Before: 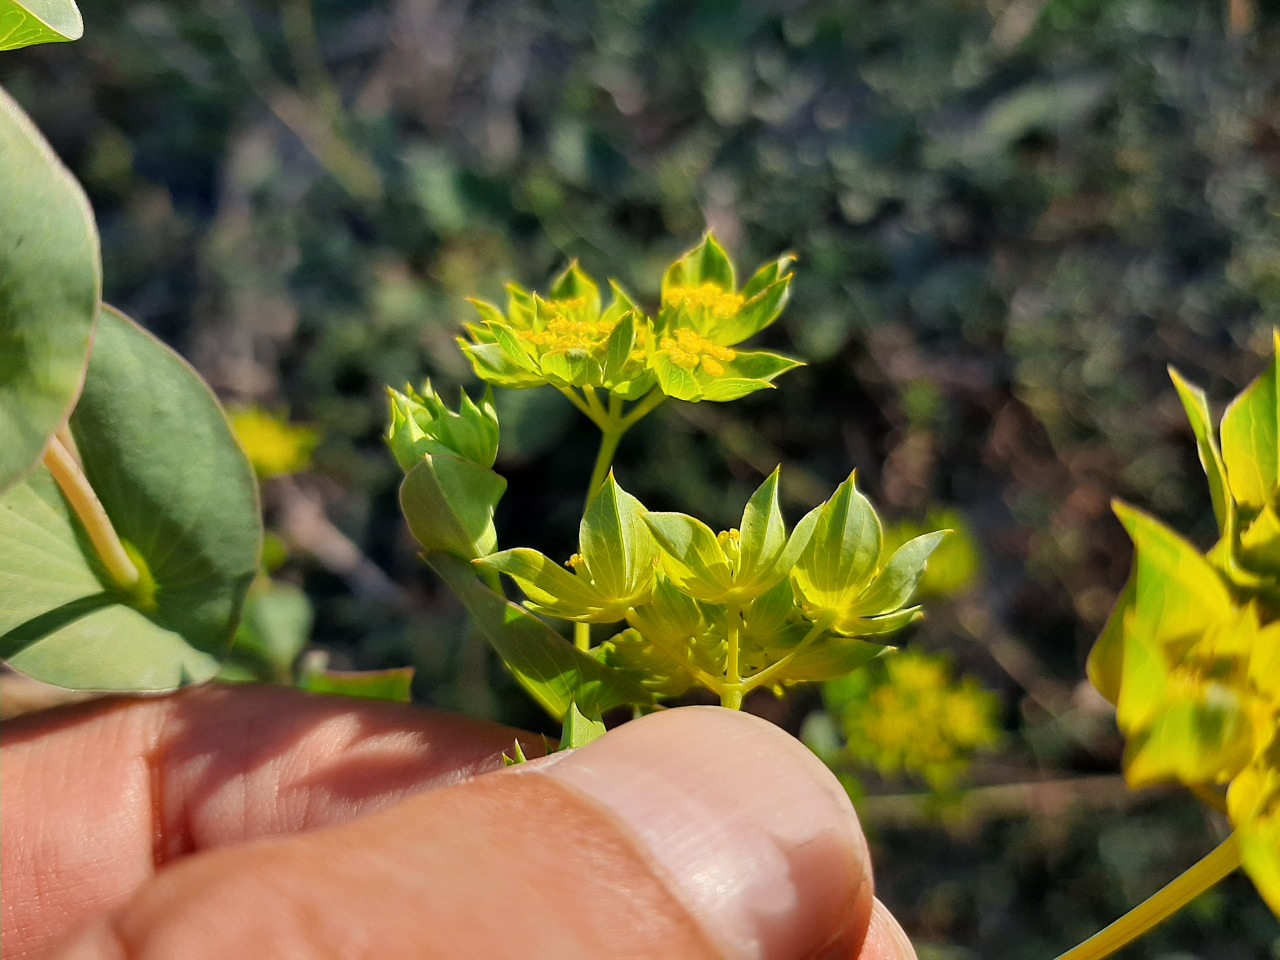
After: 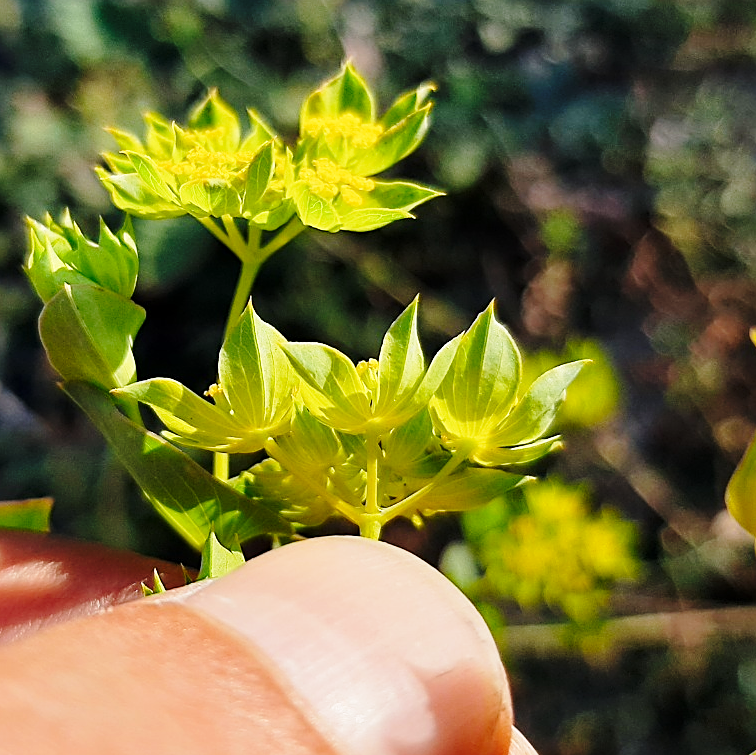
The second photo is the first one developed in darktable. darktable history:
crop and rotate: left 28.256%, top 17.734%, right 12.656%, bottom 3.573%
base curve: curves: ch0 [(0, 0) (0.028, 0.03) (0.121, 0.232) (0.46, 0.748) (0.859, 0.968) (1, 1)], preserve colors none
sharpen: on, module defaults
exposure: exposure -0.21 EV, compensate highlight preservation false
